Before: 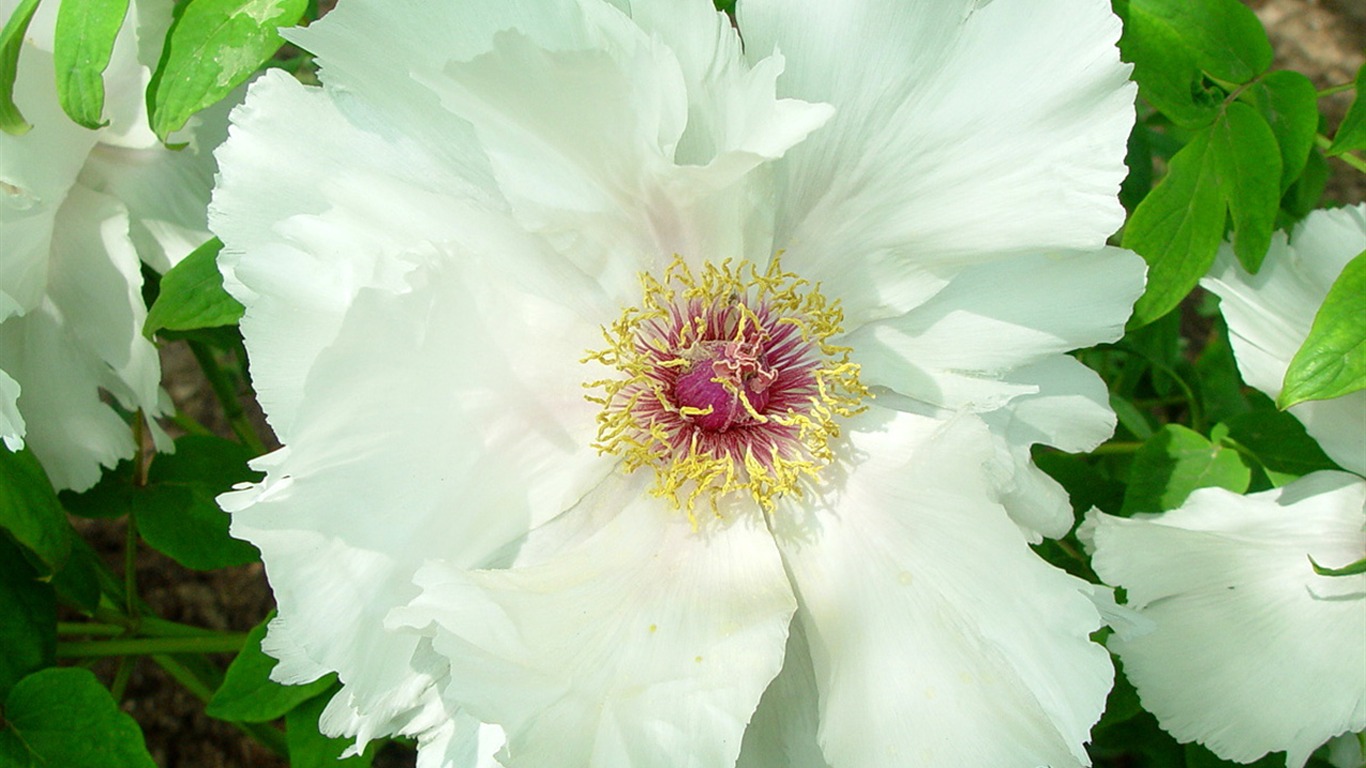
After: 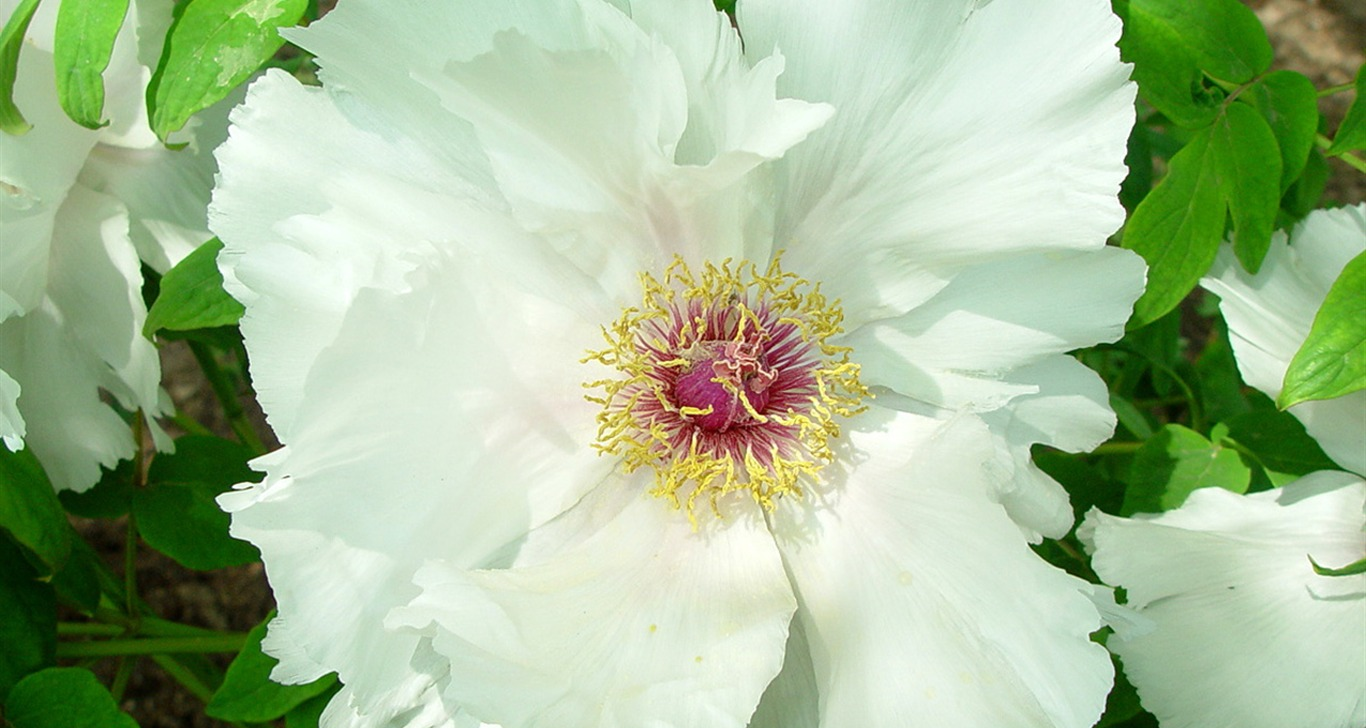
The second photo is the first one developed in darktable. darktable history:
crop and rotate: top 0.004%, bottom 5.195%
